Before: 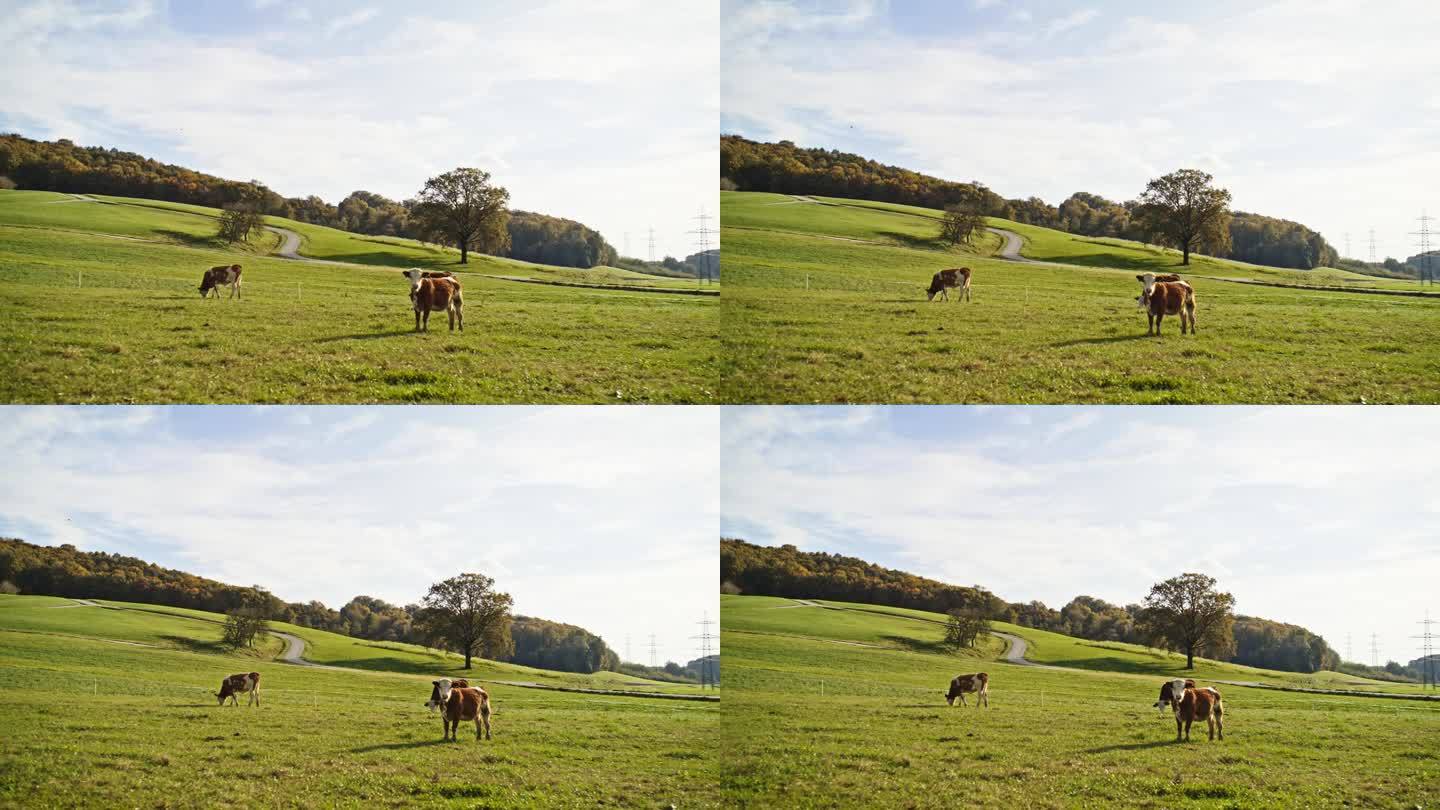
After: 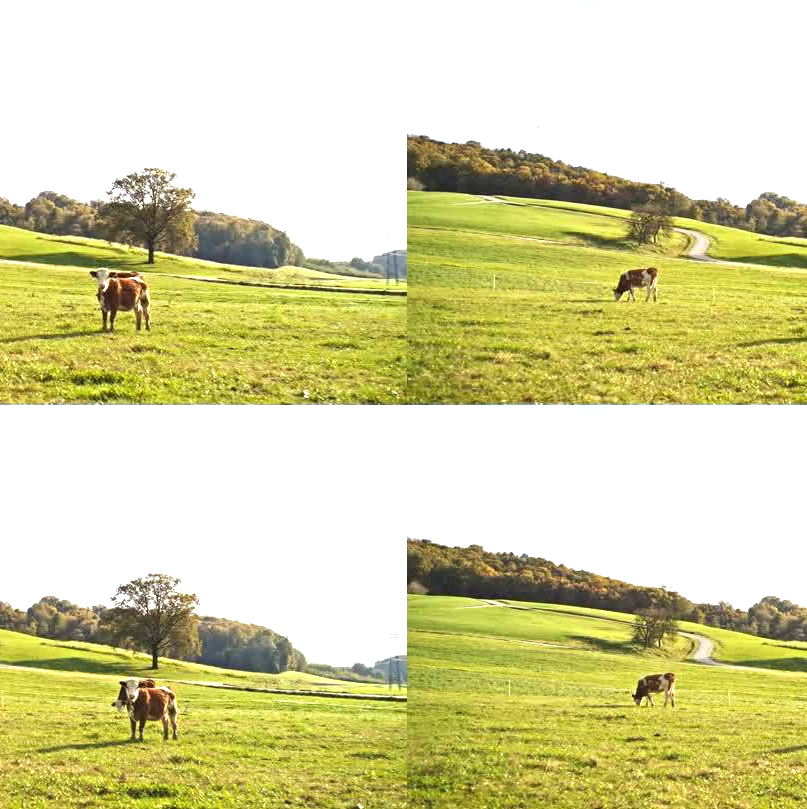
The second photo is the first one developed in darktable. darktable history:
exposure: black level correction 0, exposure 1.2 EV, compensate exposure bias true, compensate highlight preservation false
crop: left 21.772%, right 22.15%, bottom 0.01%
